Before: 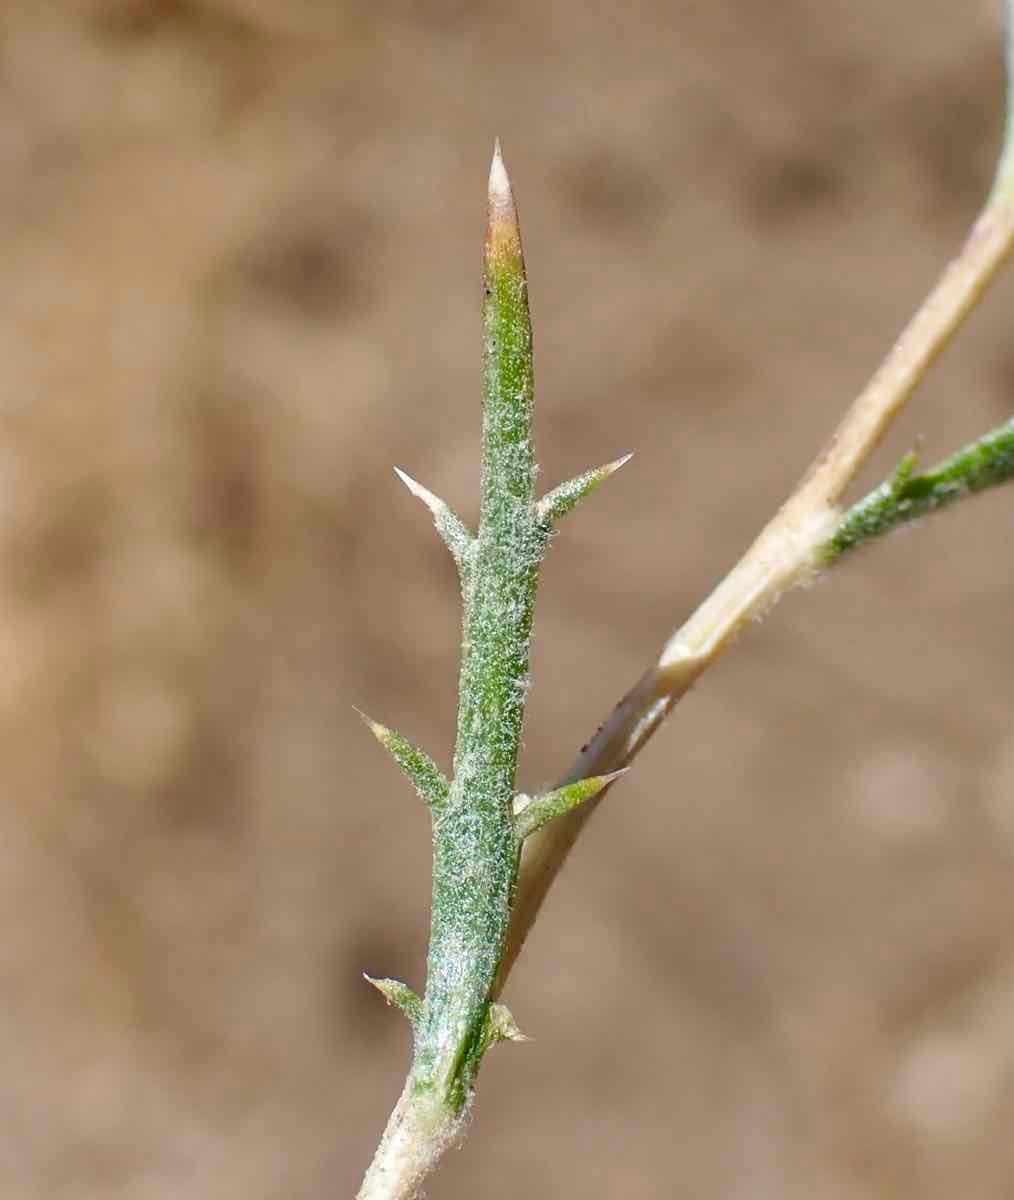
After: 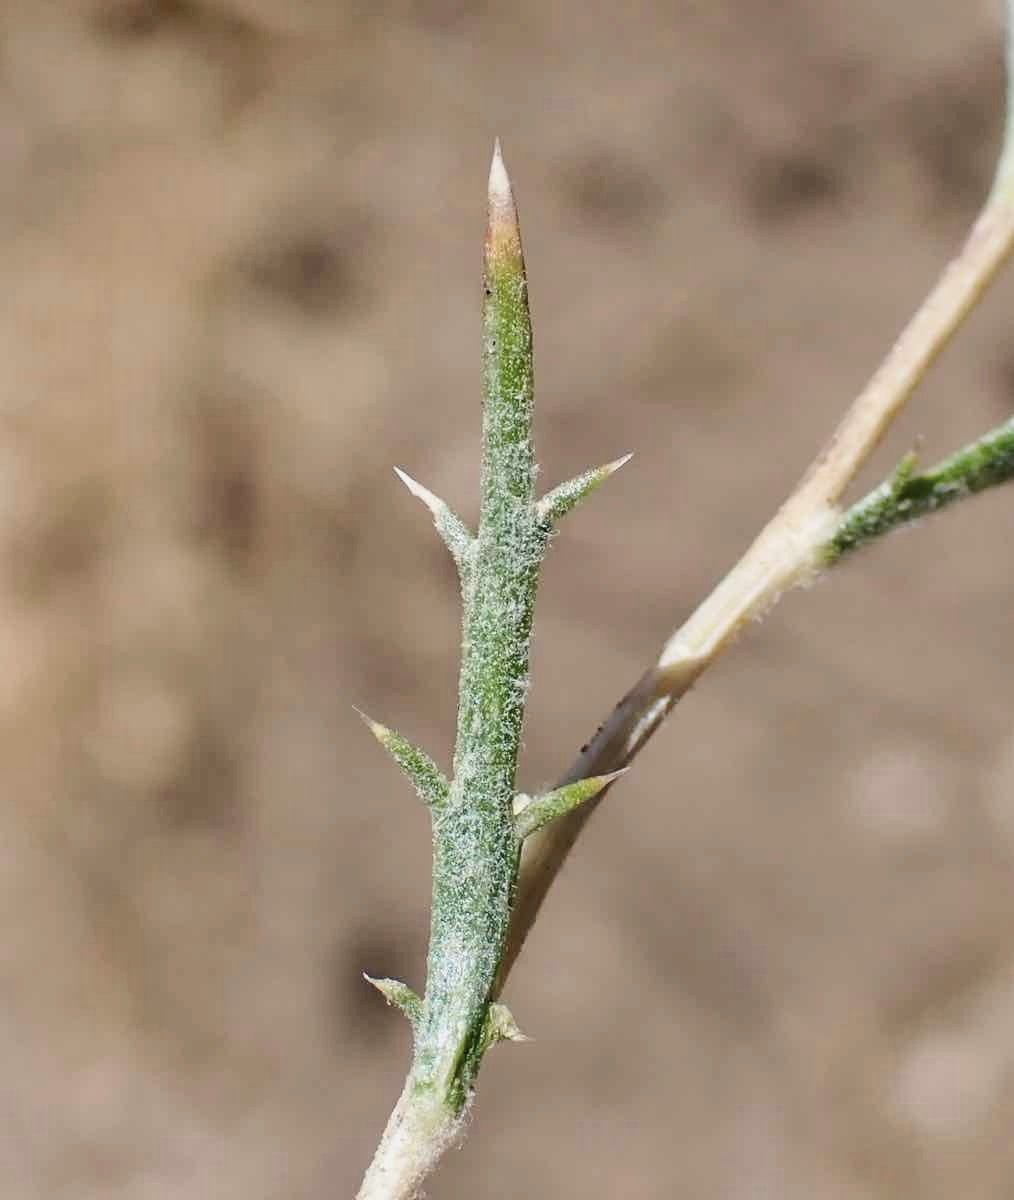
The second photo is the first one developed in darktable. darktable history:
tone curve: curves: ch0 [(0, 0) (0.068, 0.031) (0.175, 0.132) (0.337, 0.304) (0.498, 0.511) (0.748, 0.762) (0.993, 0.954)]; ch1 [(0, 0) (0.294, 0.184) (0.359, 0.34) (0.362, 0.35) (0.43, 0.41) (0.469, 0.453) (0.495, 0.489) (0.54, 0.563) (0.612, 0.641) (1, 1)]; ch2 [(0, 0) (0.431, 0.419) (0.495, 0.502) (0.524, 0.534) (0.557, 0.56) (0.634, 0.654) (0.728, 0.722) (1, 1)], color space Lab, linked channels, preserve colors none
contrast brightness saturation: contrast 0.061, brightness -0.008, saturation -0.249
